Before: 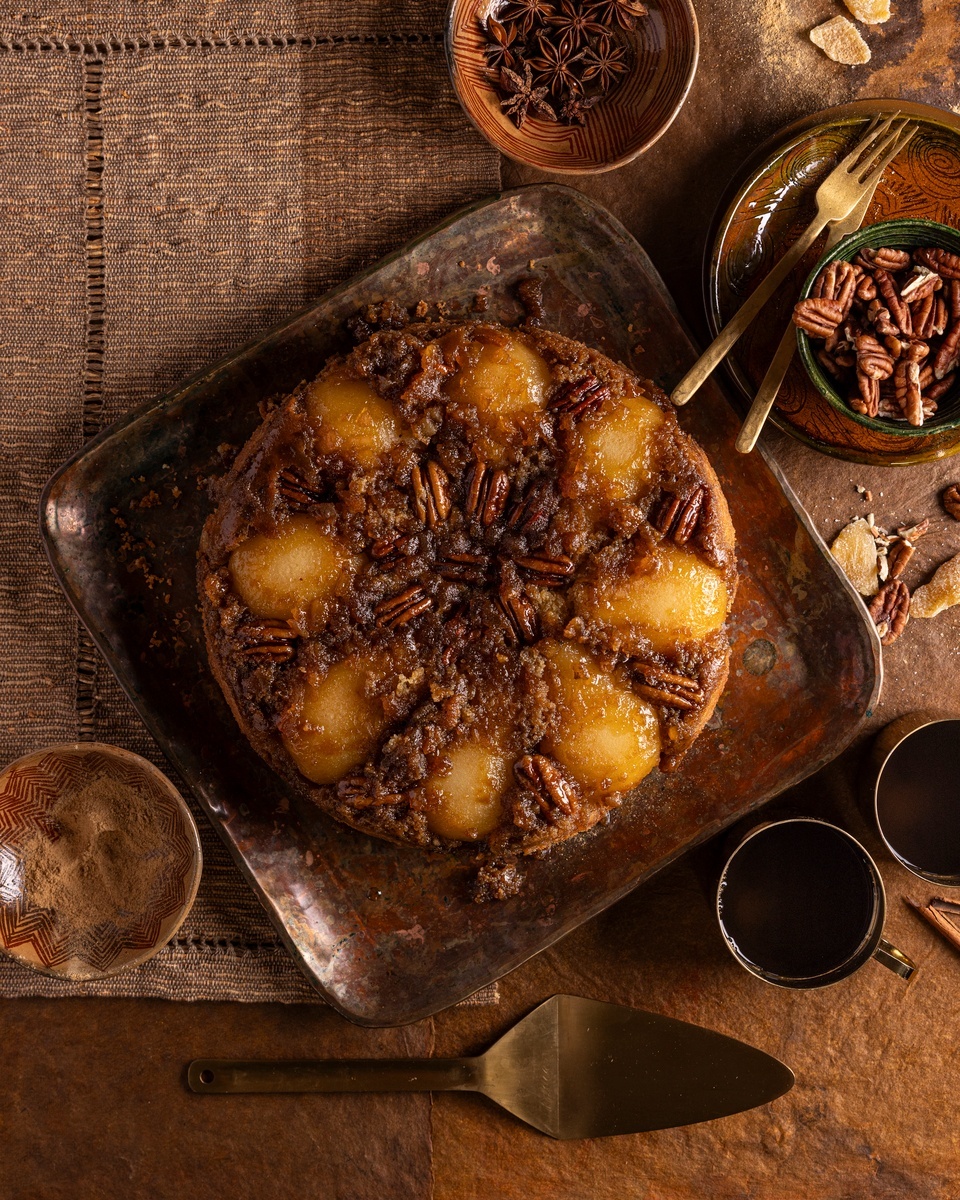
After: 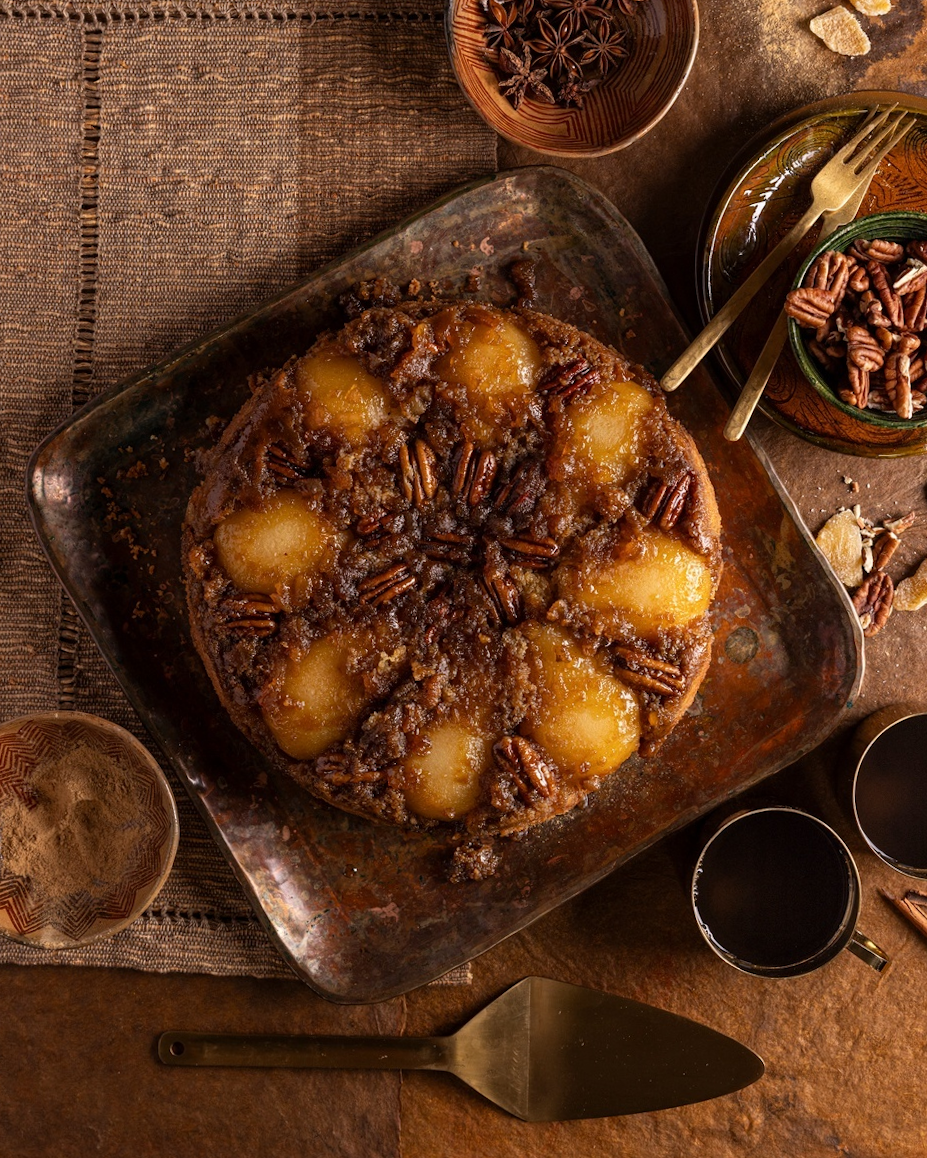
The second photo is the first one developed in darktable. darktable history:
crop and rotate: angle -1.64°
